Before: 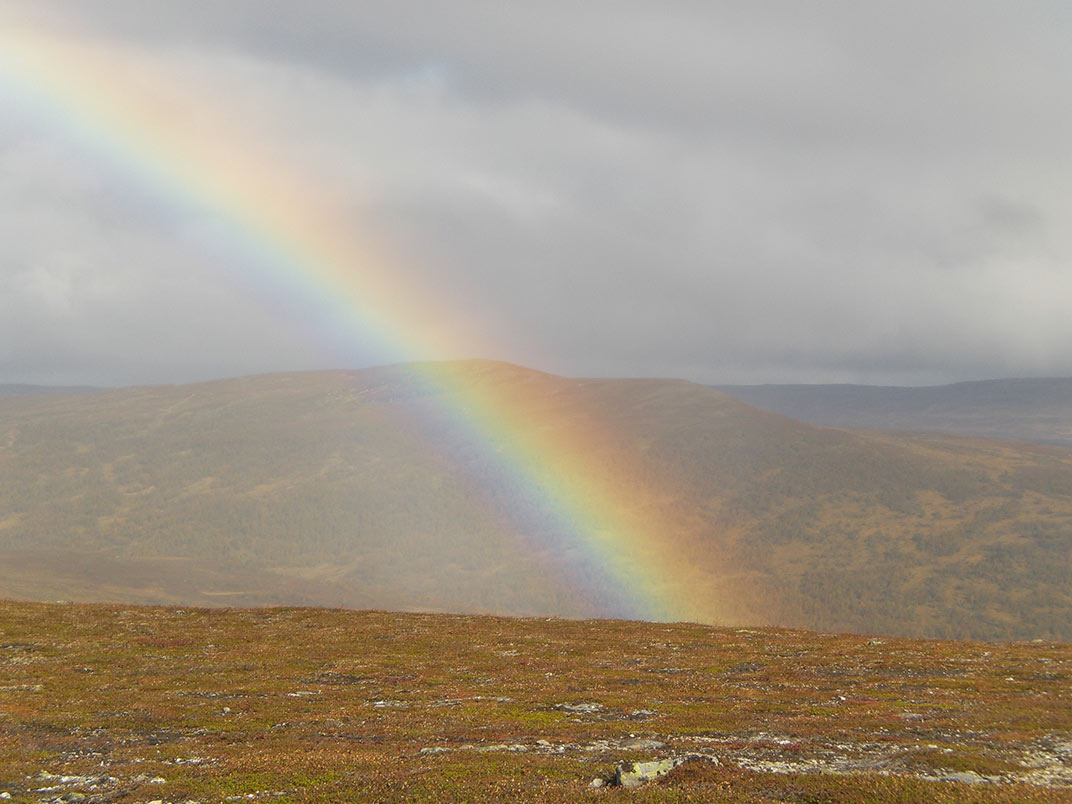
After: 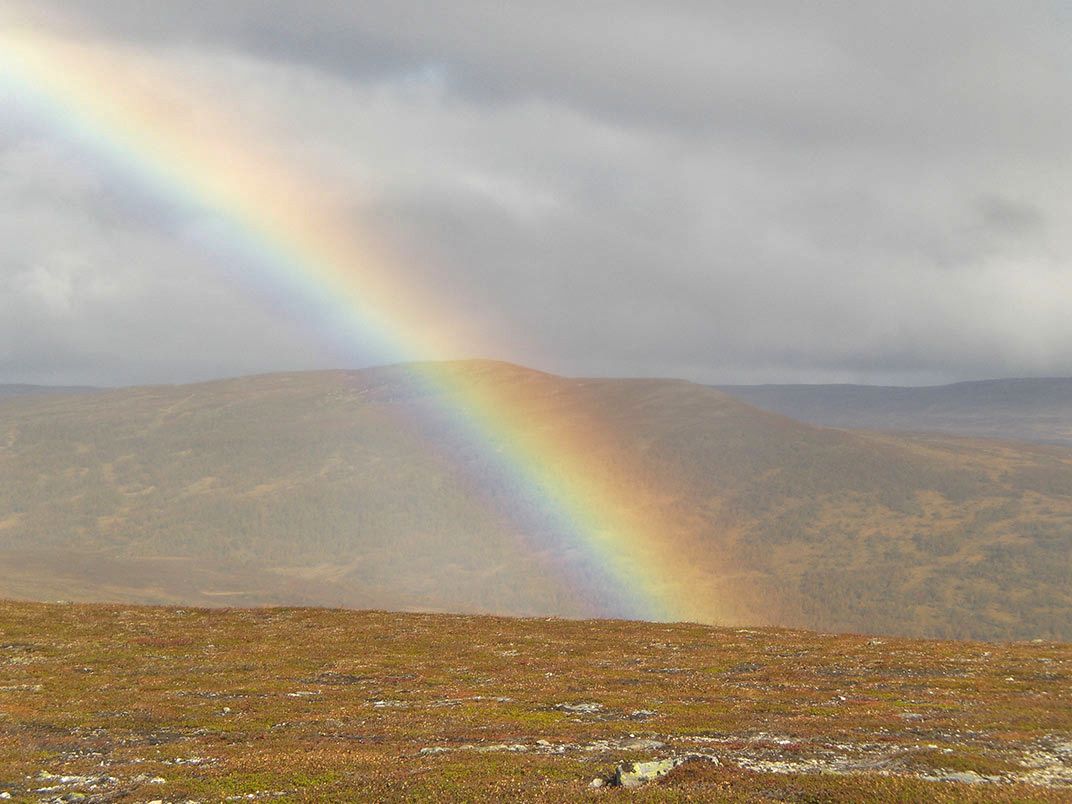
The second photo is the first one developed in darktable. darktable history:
exposure: black level correction 0, exposure 0.3 EV, compensate highlight preservation false
shadows and highlights: soften with gaussian
